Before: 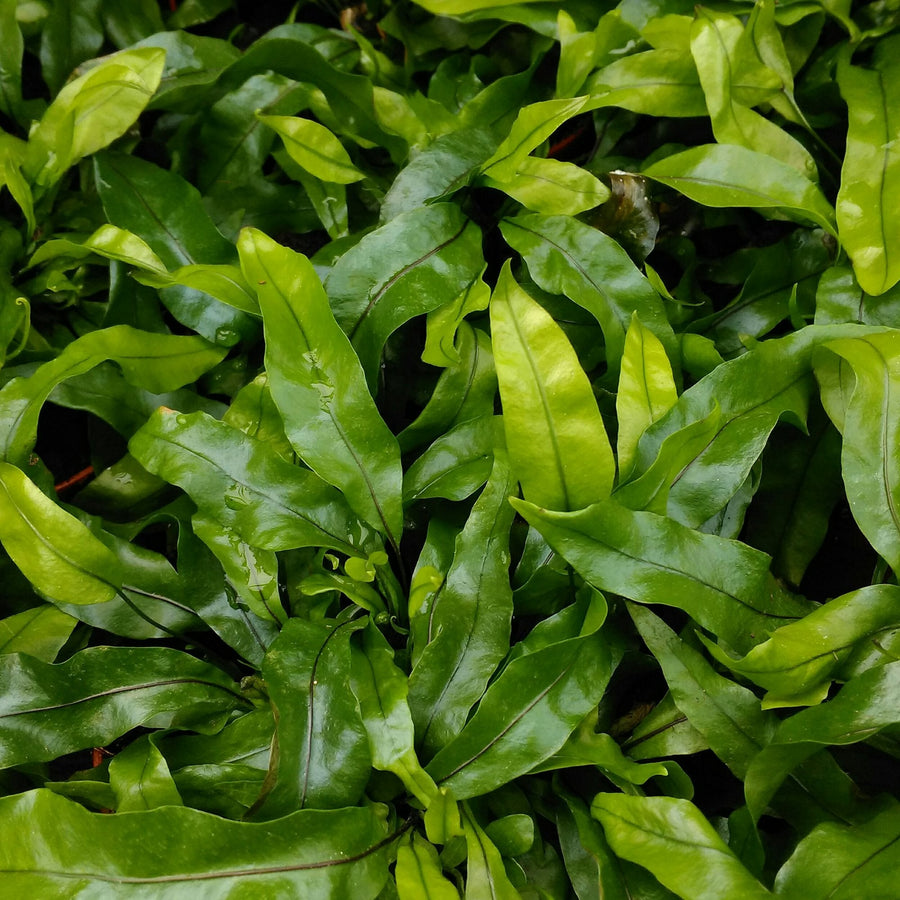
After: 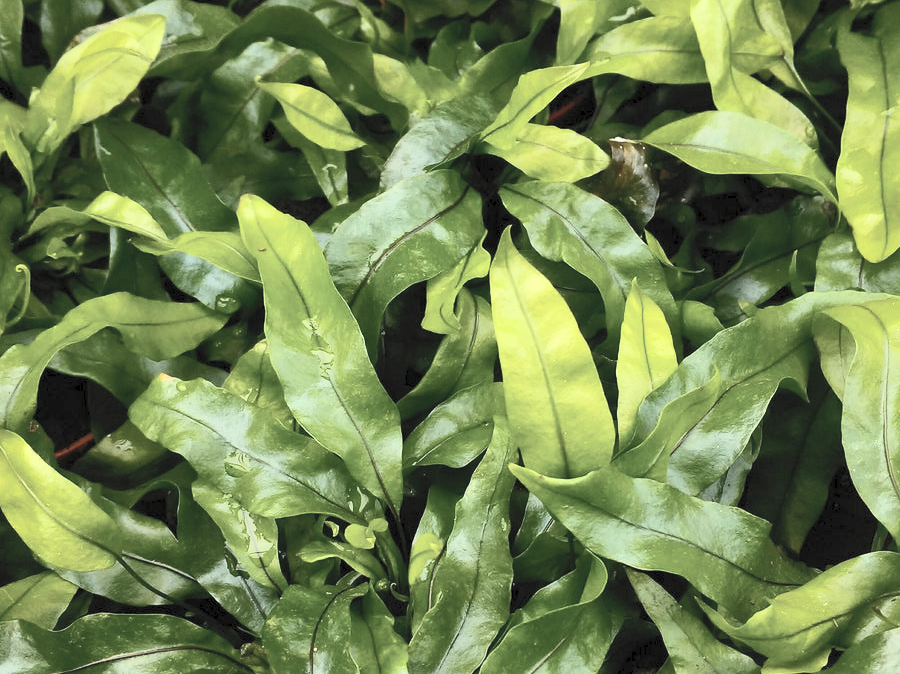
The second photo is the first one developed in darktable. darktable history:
crop: top 3.69%, bottom 21.414%
shadows and highlights: on, module defaults
color balance rgb: perceptual saturation grading › global saturation 0.724%
contrast brightness saturation: contrast 0.557, brightness 0.576, saturation -0.331
